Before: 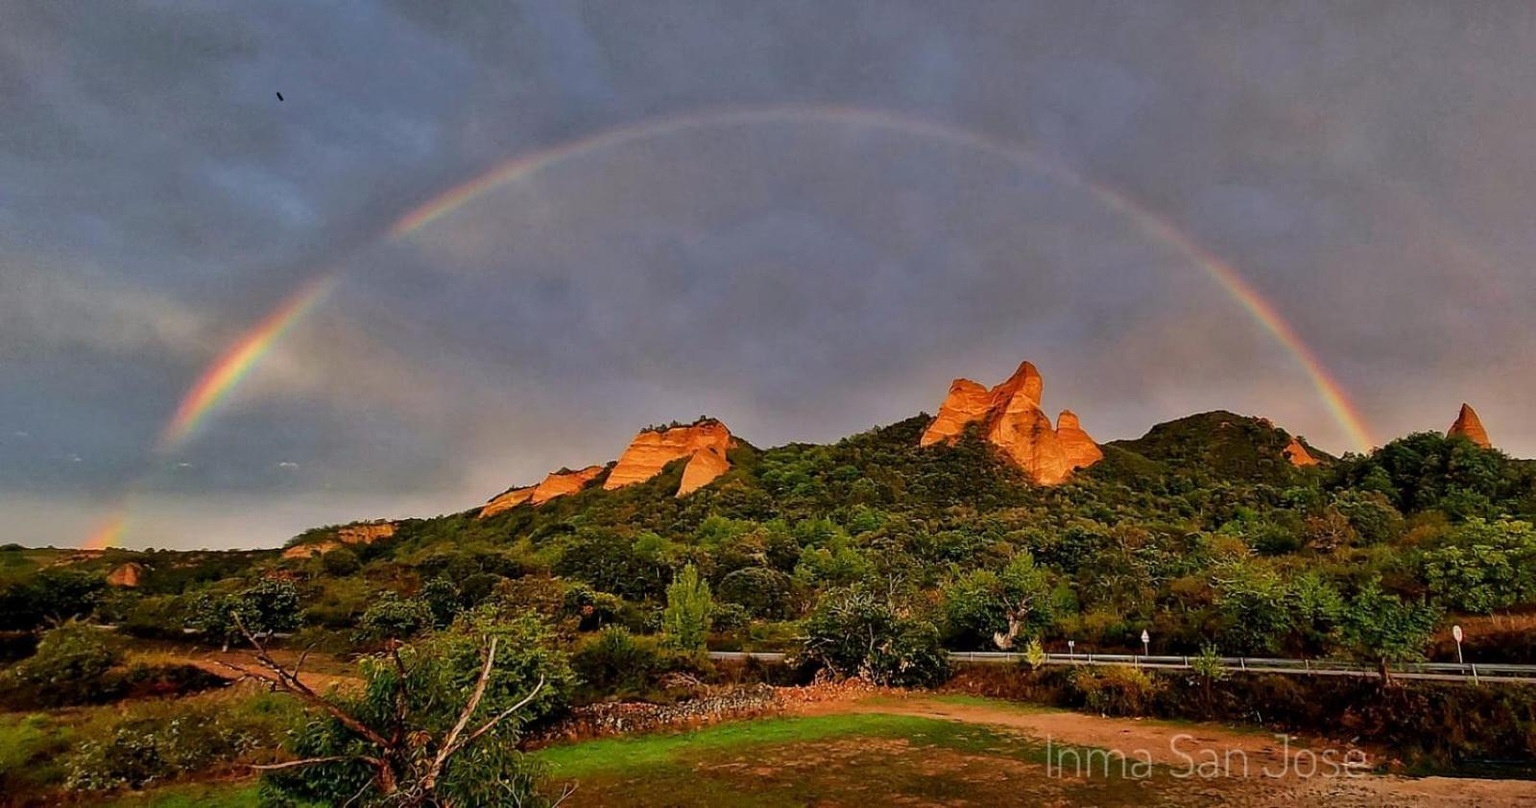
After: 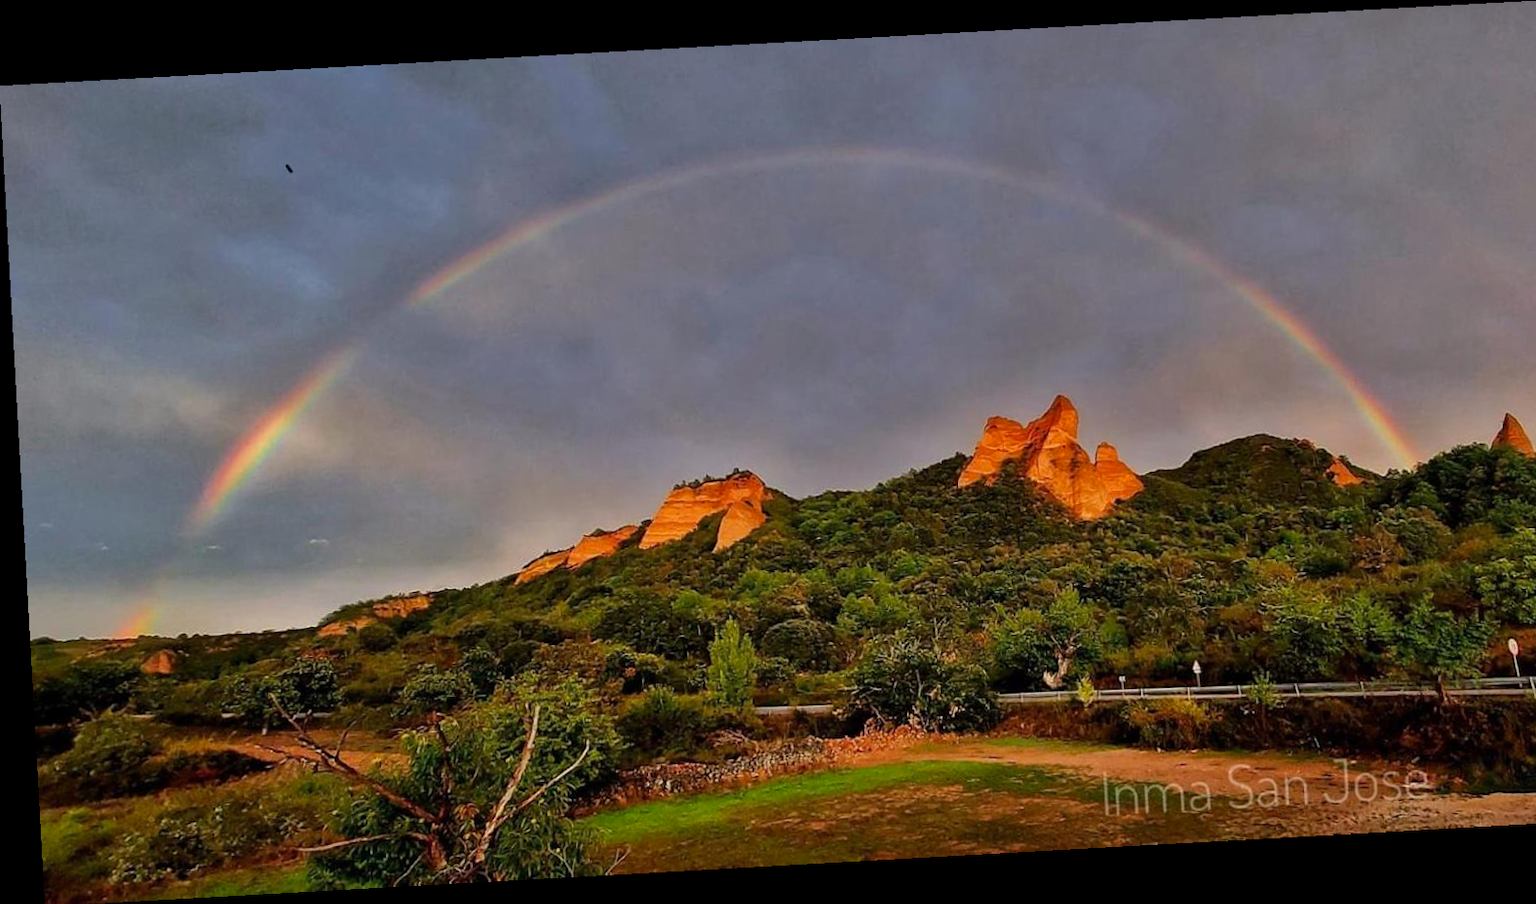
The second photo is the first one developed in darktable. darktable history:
vibrance: on, module defaults
crop: right 4.126%, bottom 0.031%
tone equalizer: on, module defaults
rotate and perspective: rotation -3.18°, automatic cropping off
